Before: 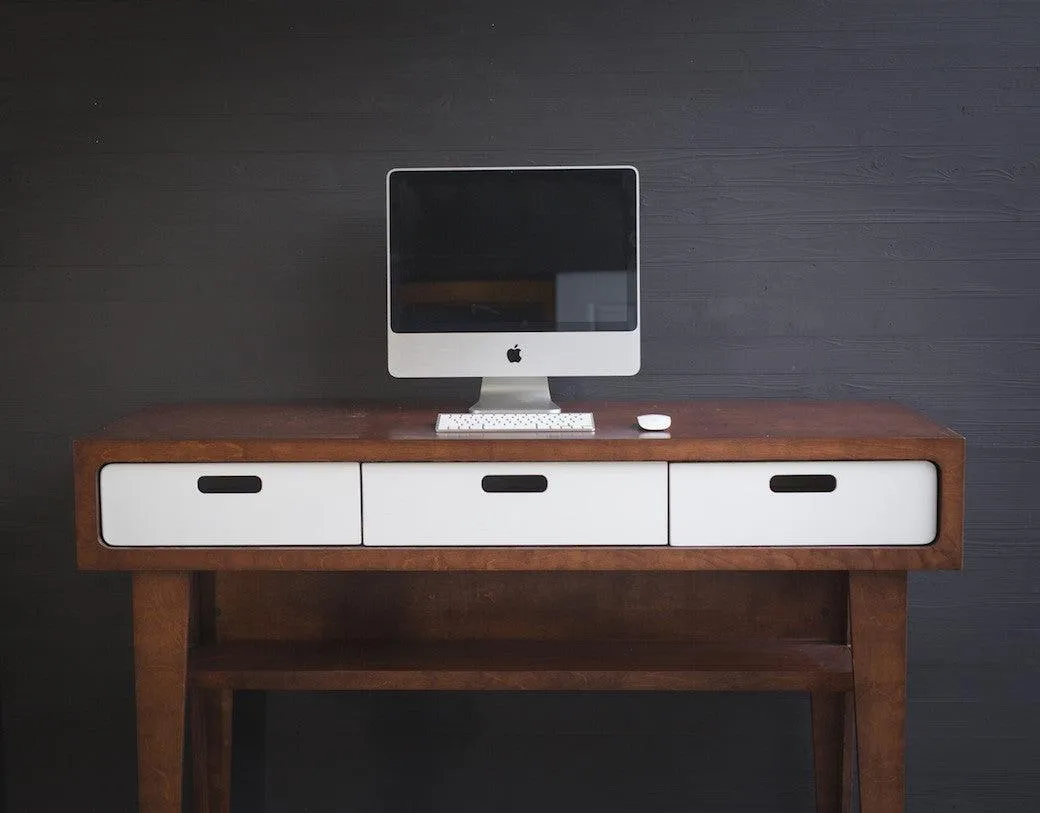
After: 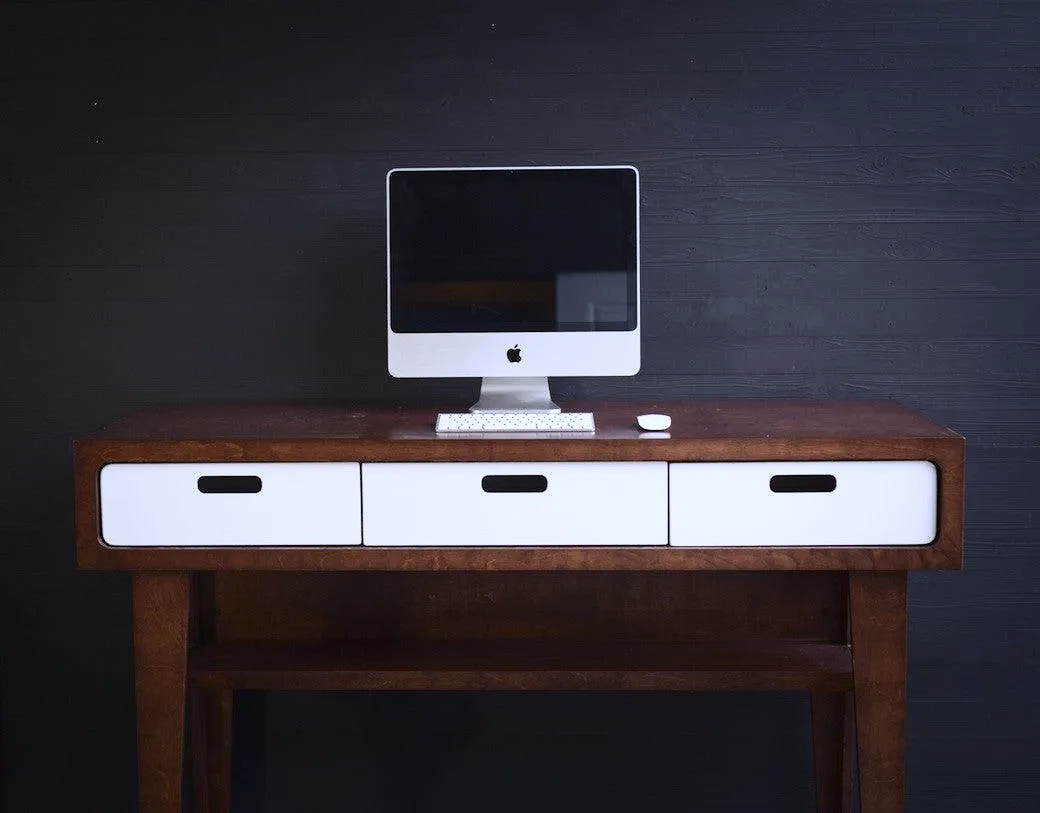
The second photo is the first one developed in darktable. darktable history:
contrast brightness saturation: contrast 0.28
white balance: red 0.967, blue 1.119, emerald 0.756
